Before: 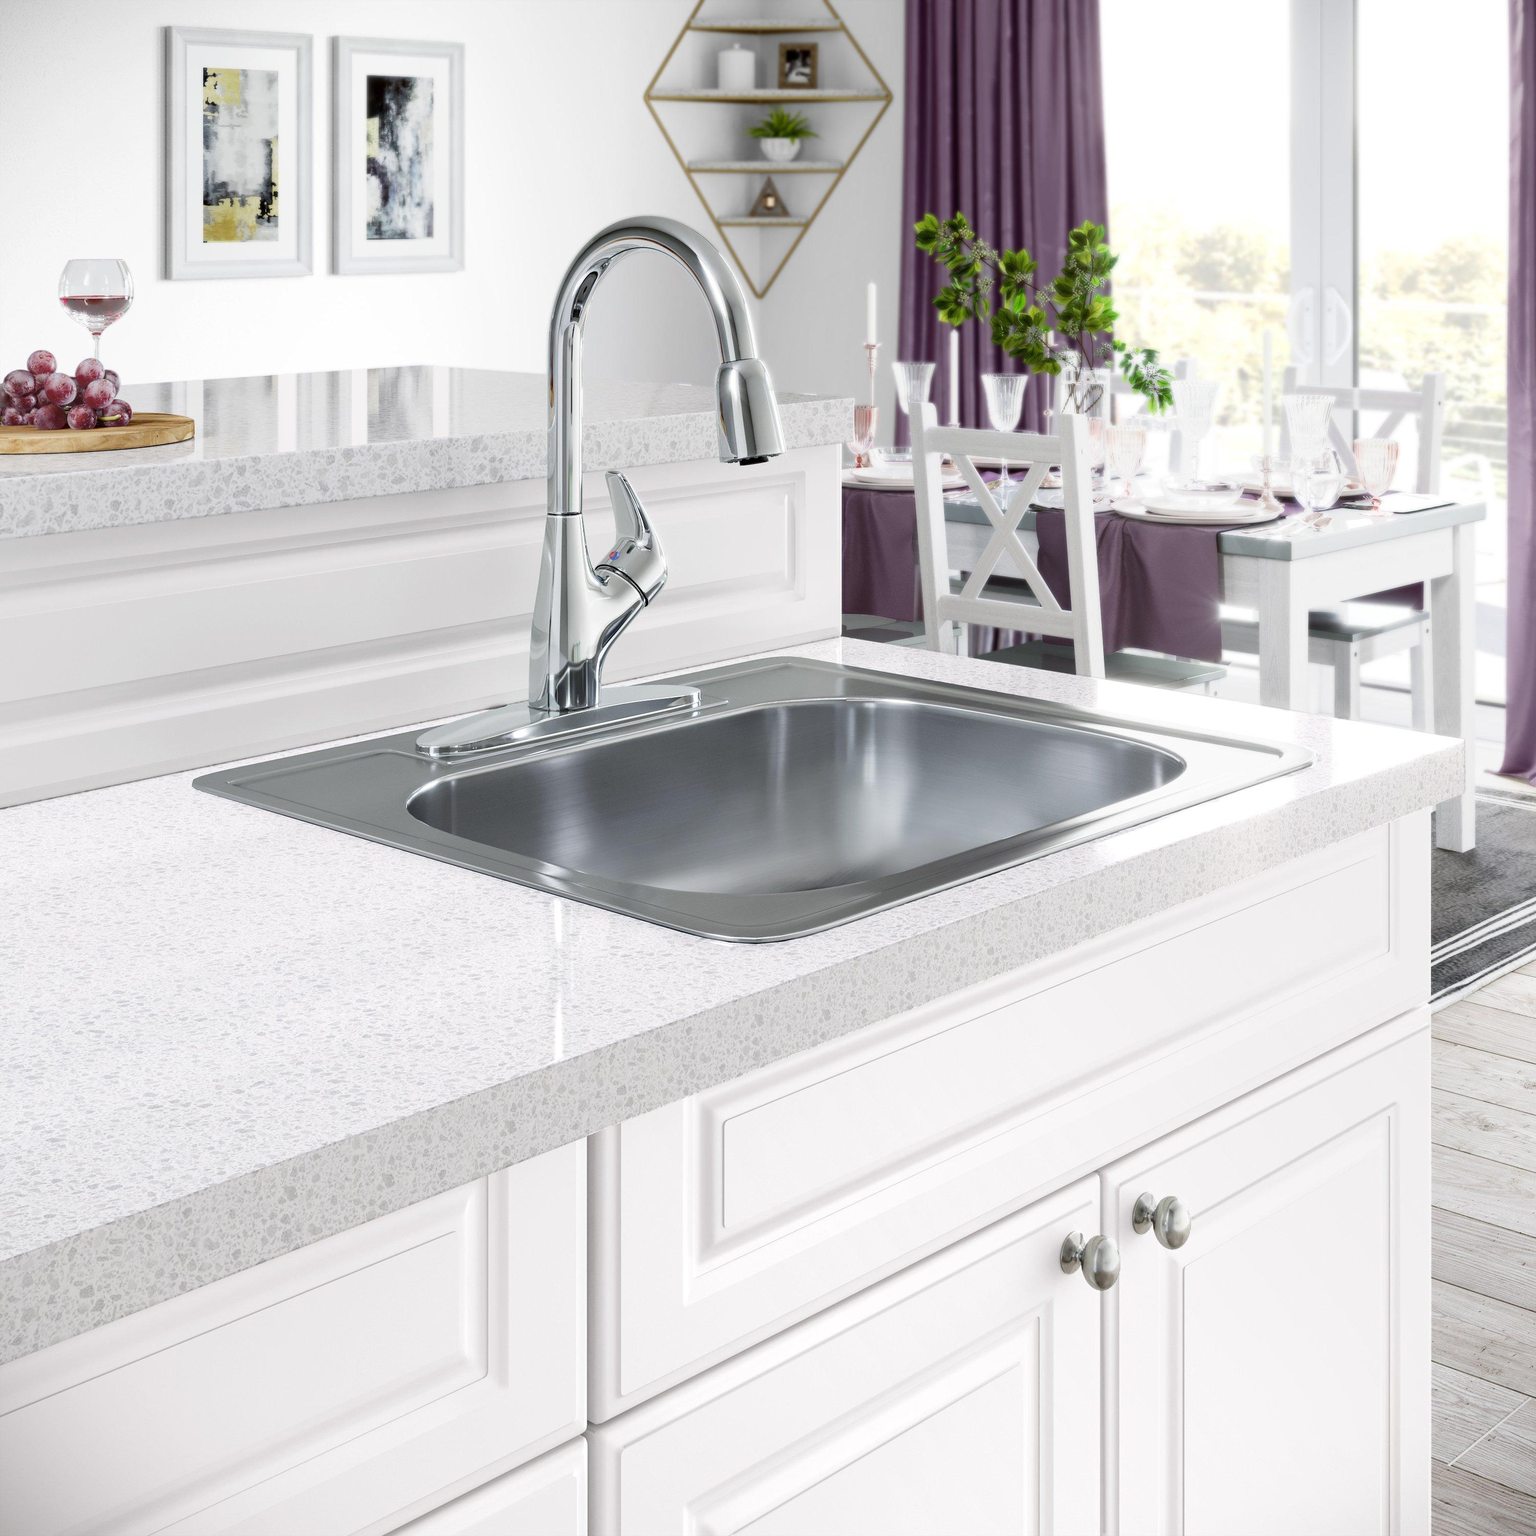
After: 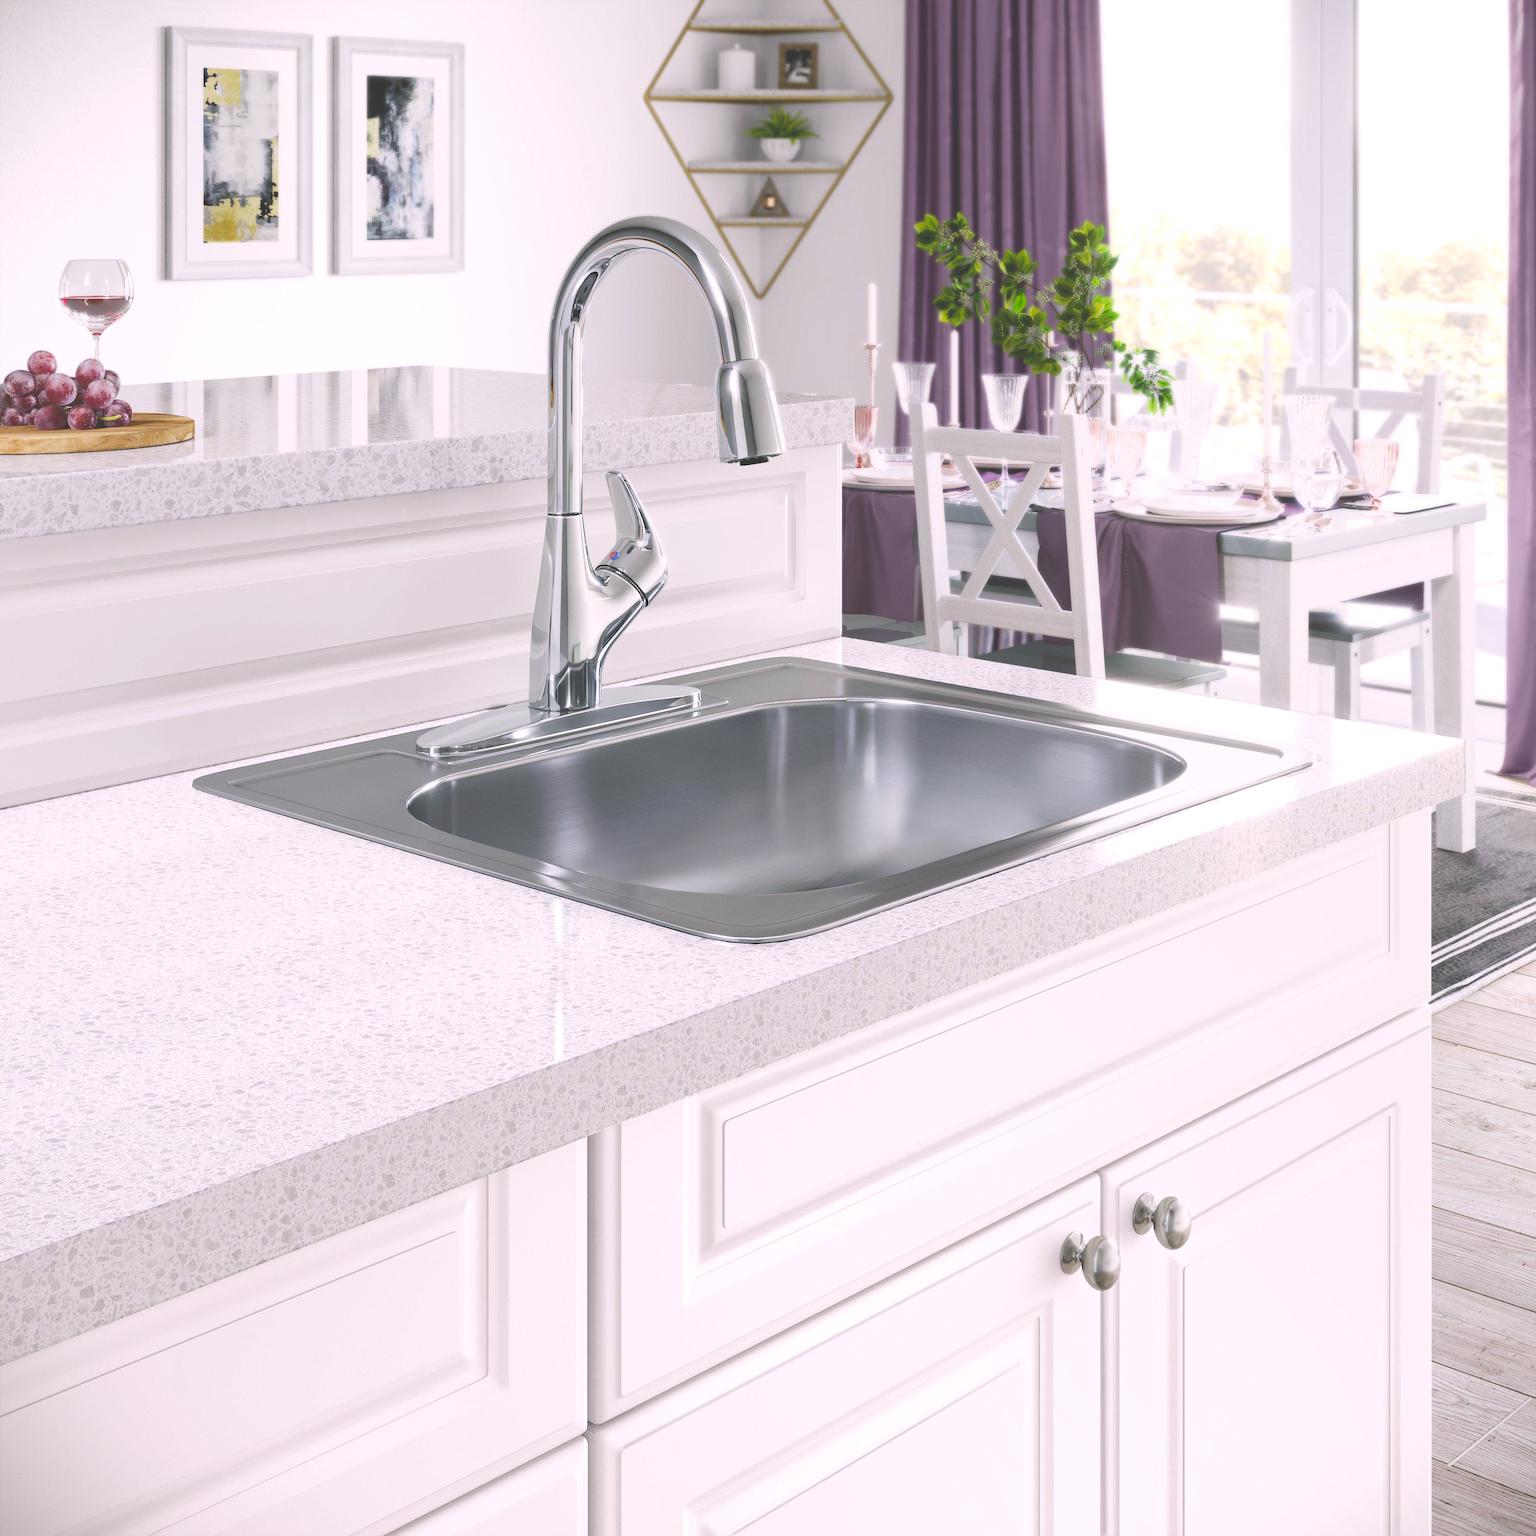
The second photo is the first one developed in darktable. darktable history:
exposure: black level correction -0.041, exposure 0.064 EV, compensate highlight preservation false
color balance rgb: shadows lift › chroma 2%, shadows lift › hue 217.2°, power › chroma 0.25%, power › hue 60°, highlights gain › chroma 1.5%, highlights gain › hue 309.6°, global offset › luminance -0.5%, perceptual saturation grading › global saturation 15%, global vibrance 20%
